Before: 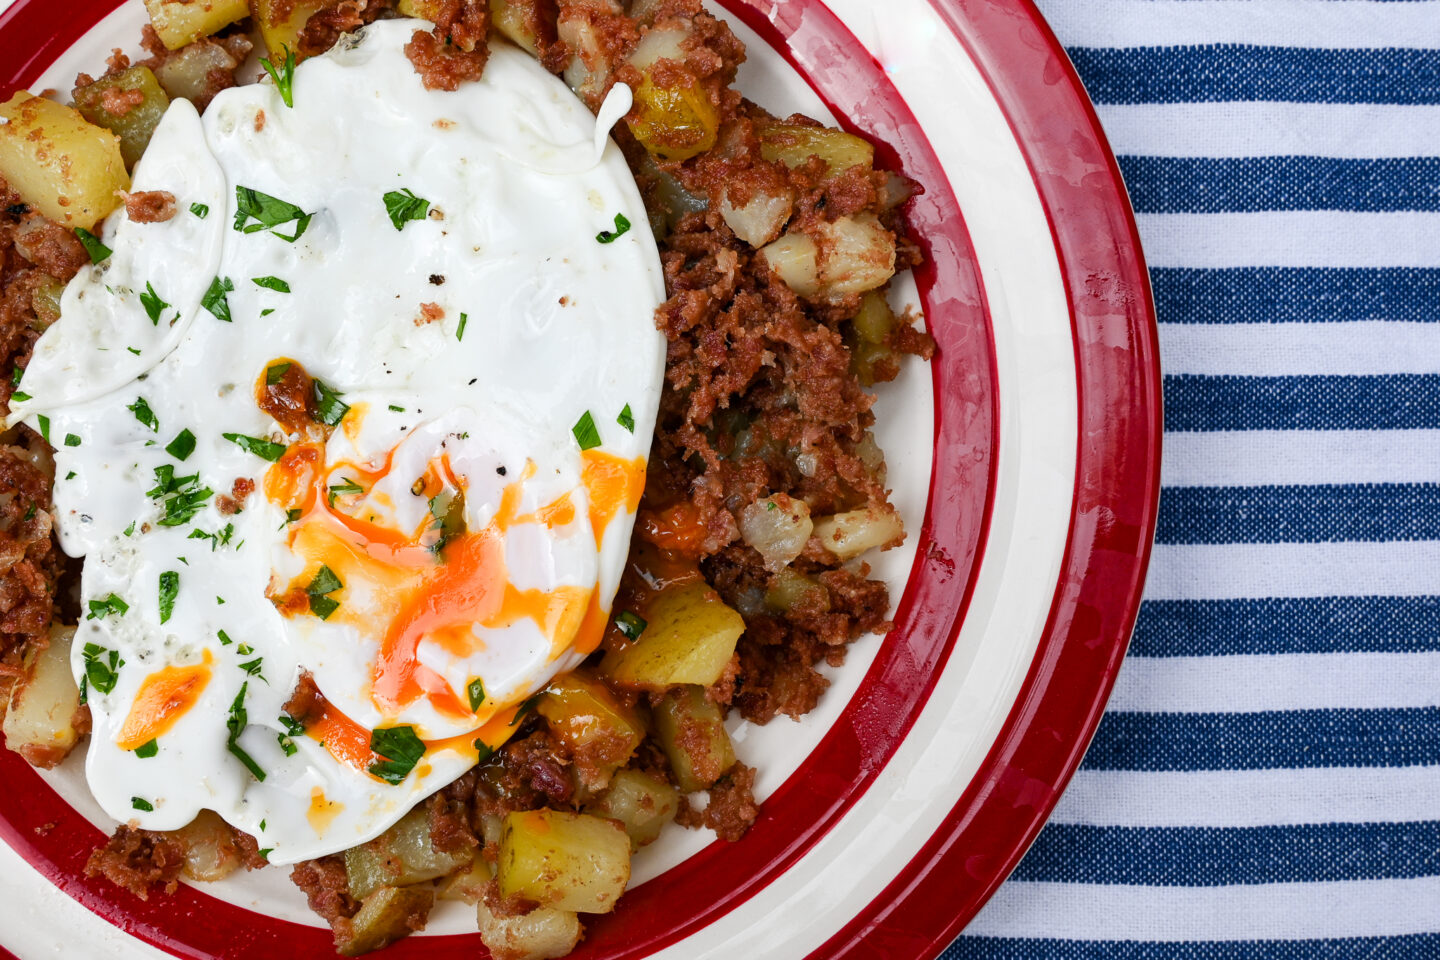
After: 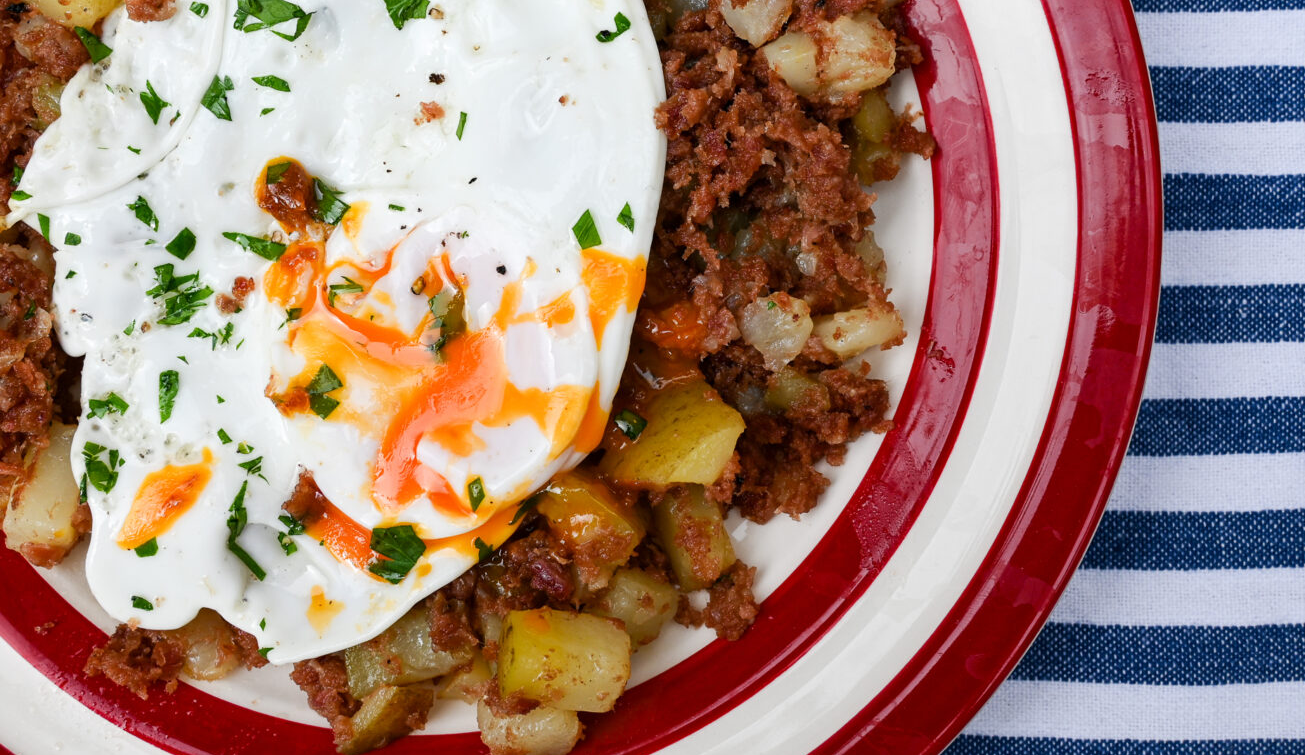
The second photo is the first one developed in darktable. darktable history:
crop: top 20.987%, right 9.323%, bottom 0.273%
